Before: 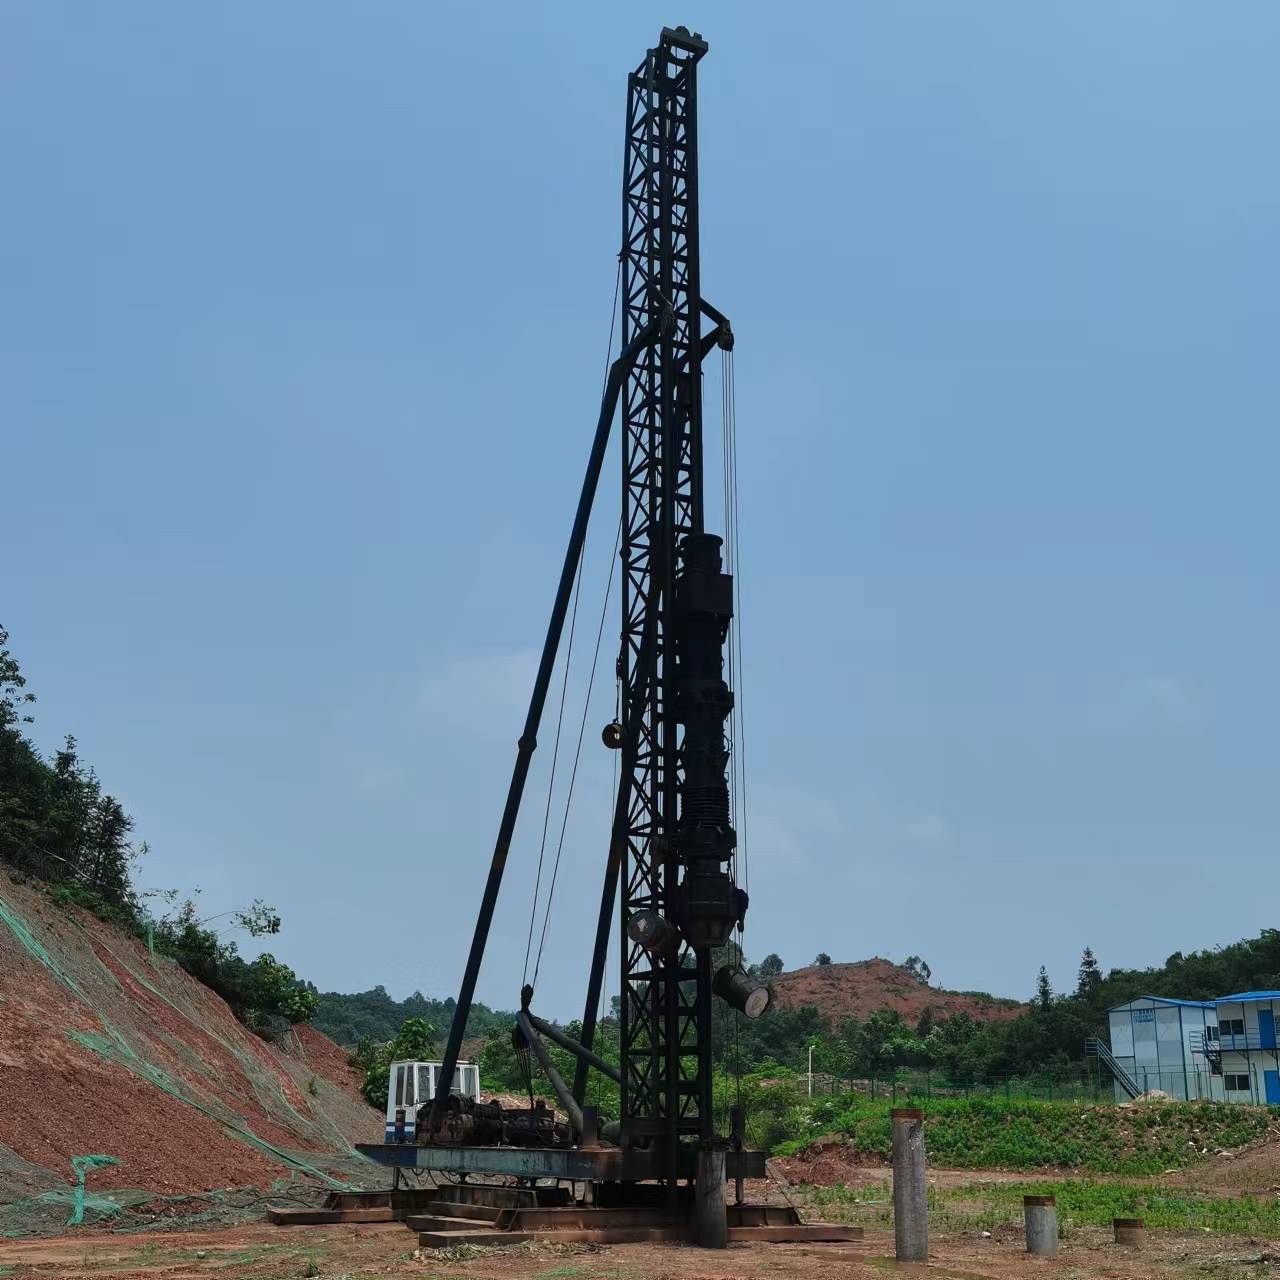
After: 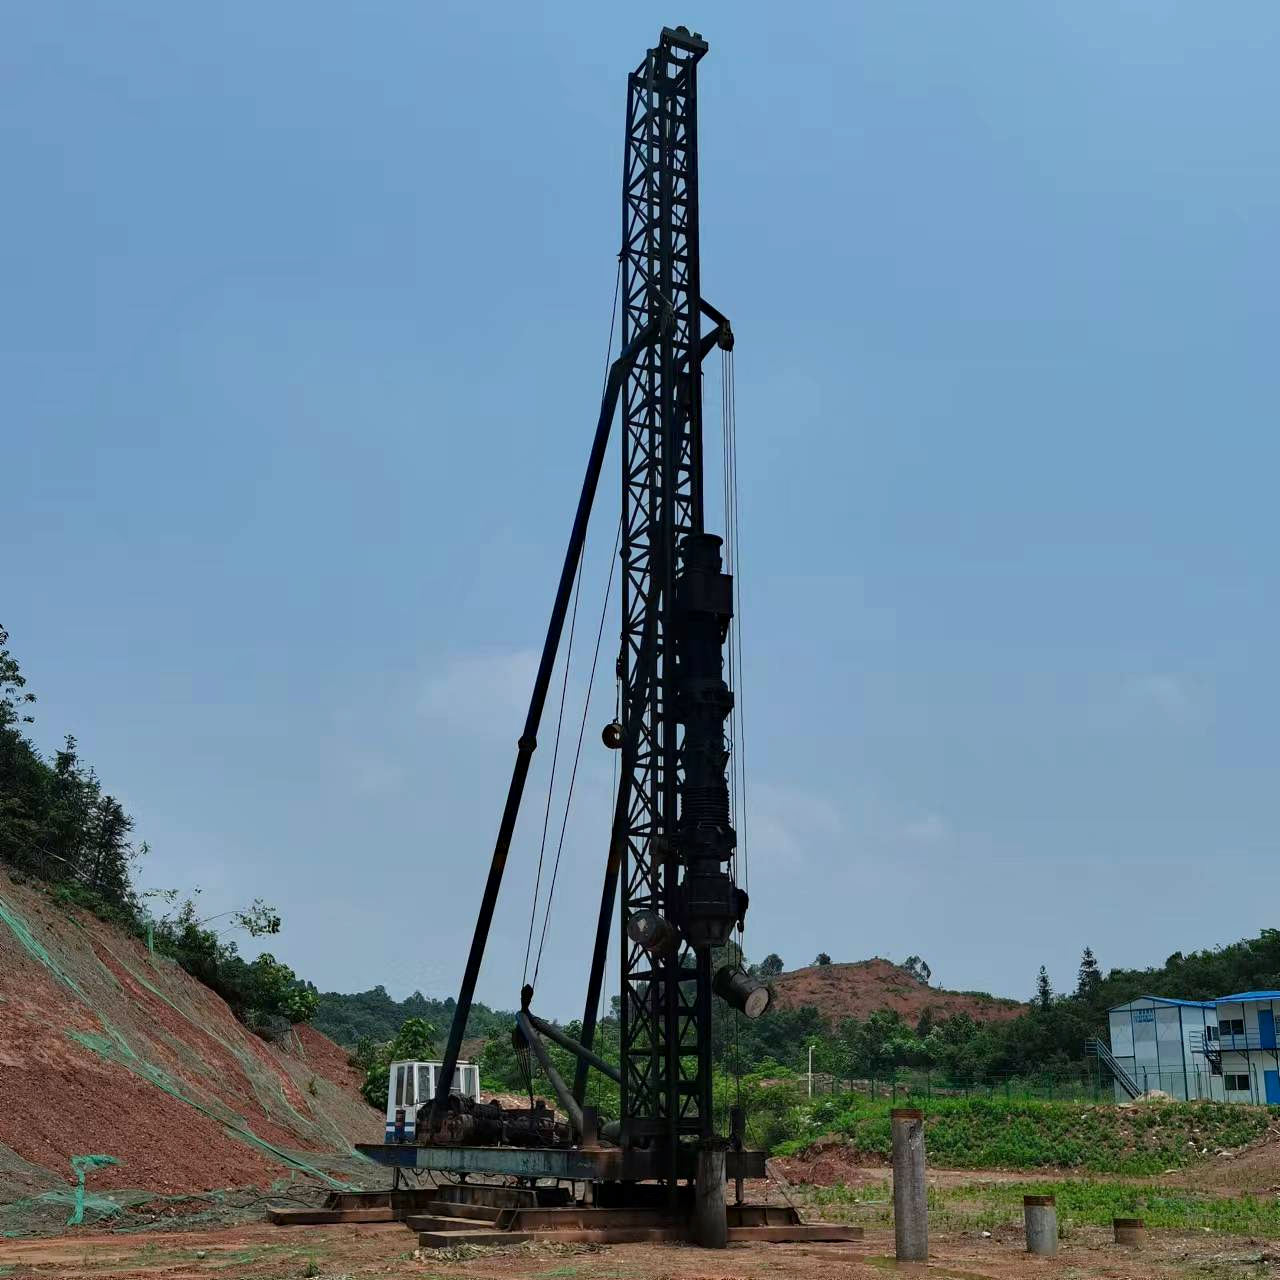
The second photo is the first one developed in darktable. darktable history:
exposure: black level correction 0.001, compensate highlight preservation false
haze removal: adaptive false
bloom: on, module defaults
